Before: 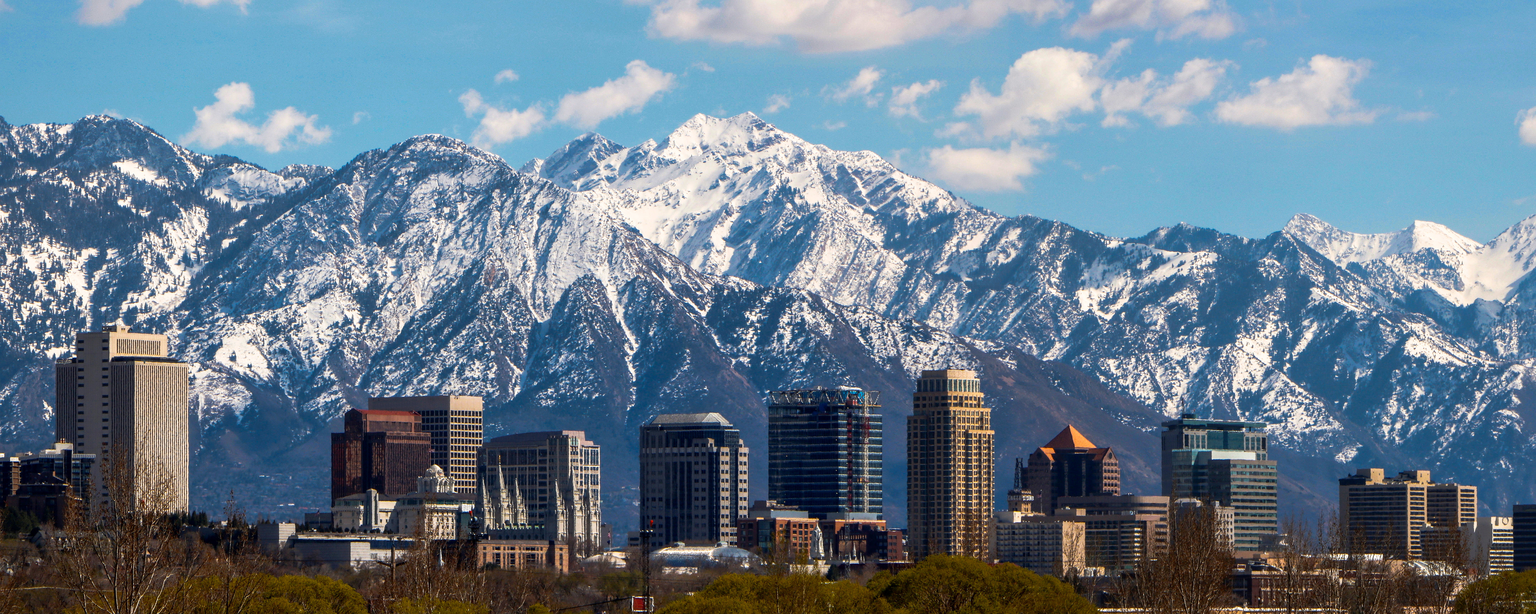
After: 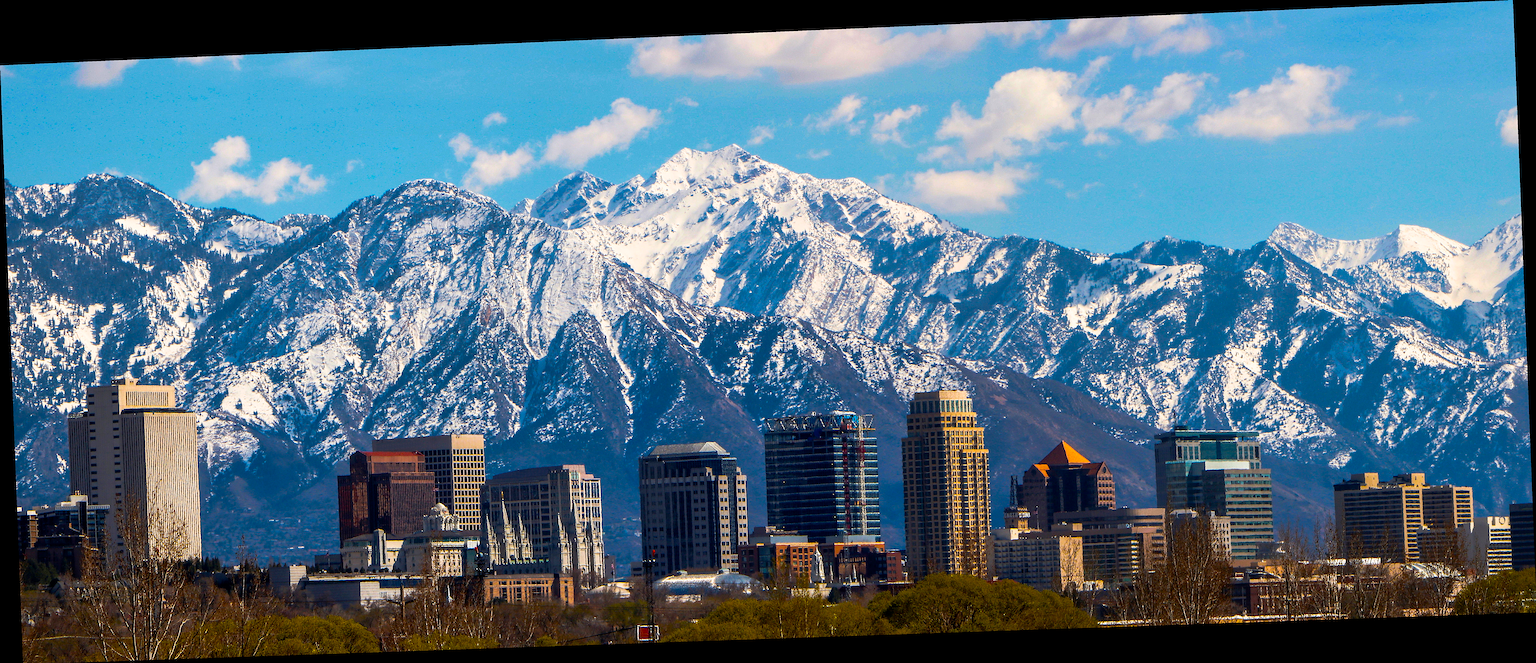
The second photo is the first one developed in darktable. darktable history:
rotate and perspective: rotation -2.22°, lens shift (horizontal) -0.022, automatic cropping off
color balance rgb: perceptual saturation grading › global saturation 30%, global vibrance 20%
sharpen: on, module defaults
